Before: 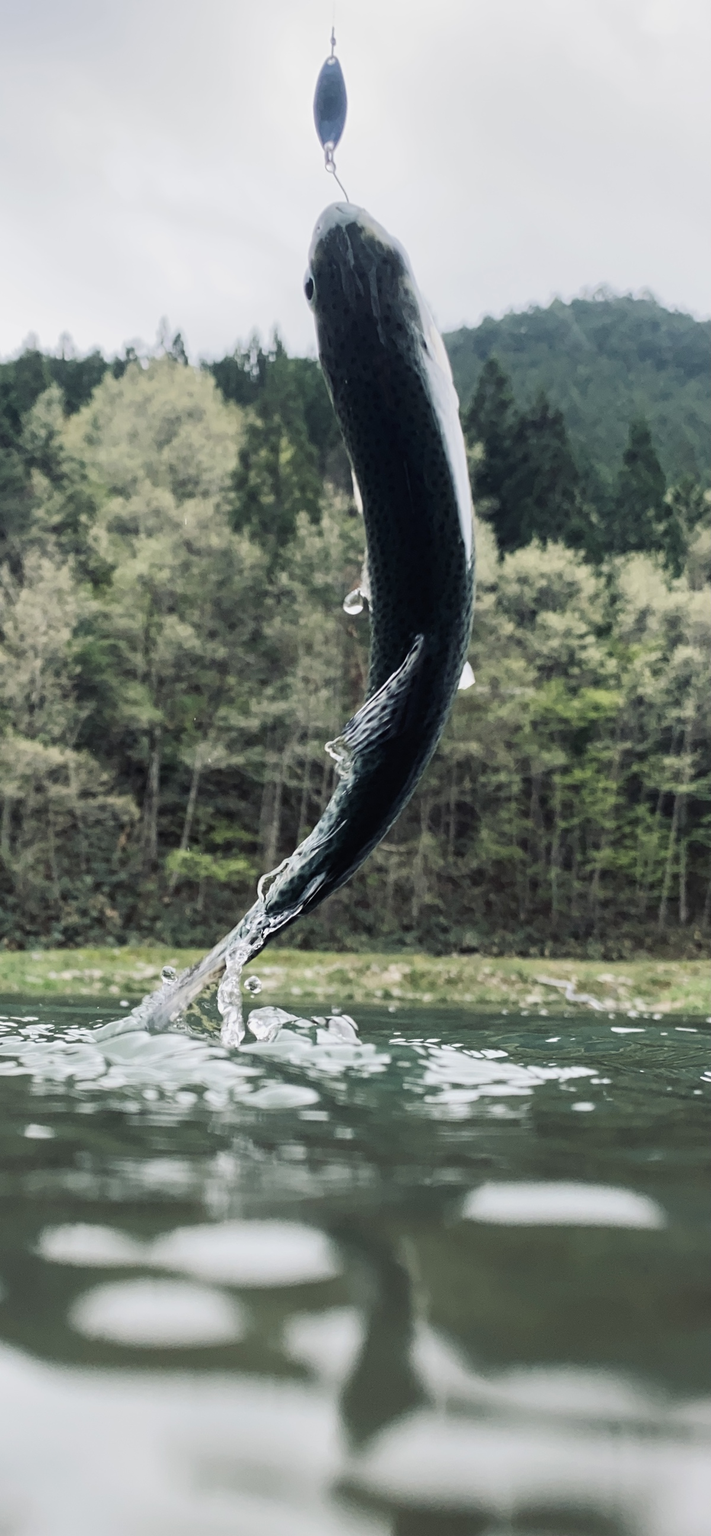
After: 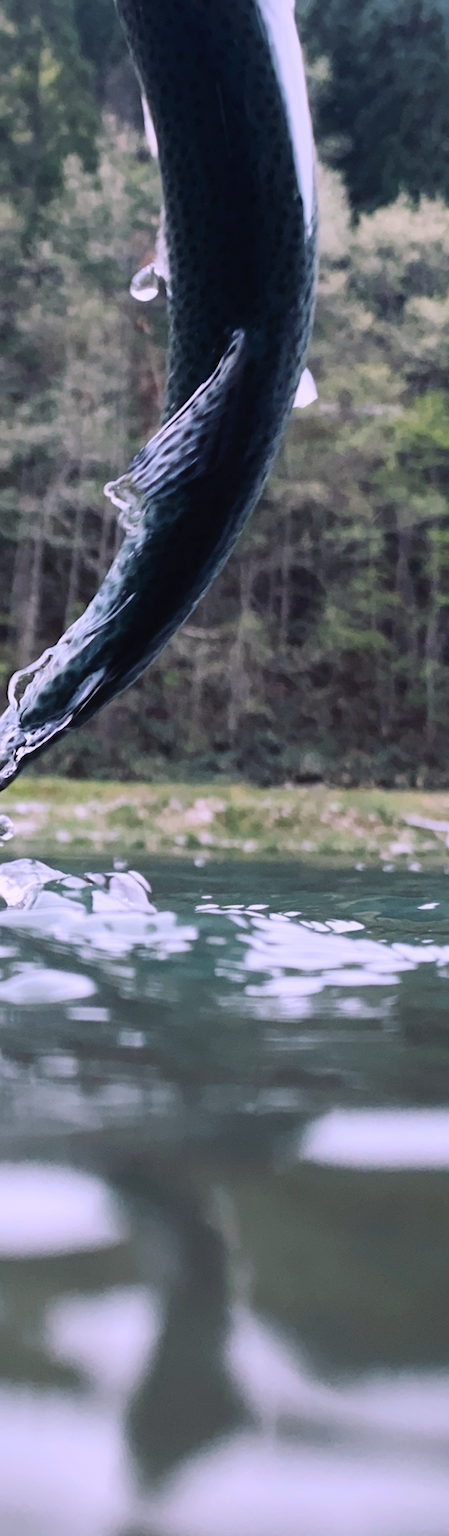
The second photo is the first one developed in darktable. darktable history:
shadows and highlights: shadows 32, highlights -32, soften with gaussian
color correction: saturation 1.11
crop: left 35.432%, top 26.233%, right 20.145%, bottom 3.432%
white balance: red 1.042, blue 1.17
contrast equalizer: octaves 7, y [[0.502, 0.505, 0.512, 0.529, 0.564, 0.588], [0.5 ×6], [0.502, 0.505, 0.512, 0.529, 0.564, 0.588], [0, 0.001, 0.001, 0.004, 0.008, 0.011], [0, 0.001, 0.001, 0.004, 0.008, 0.011]], mix -1
